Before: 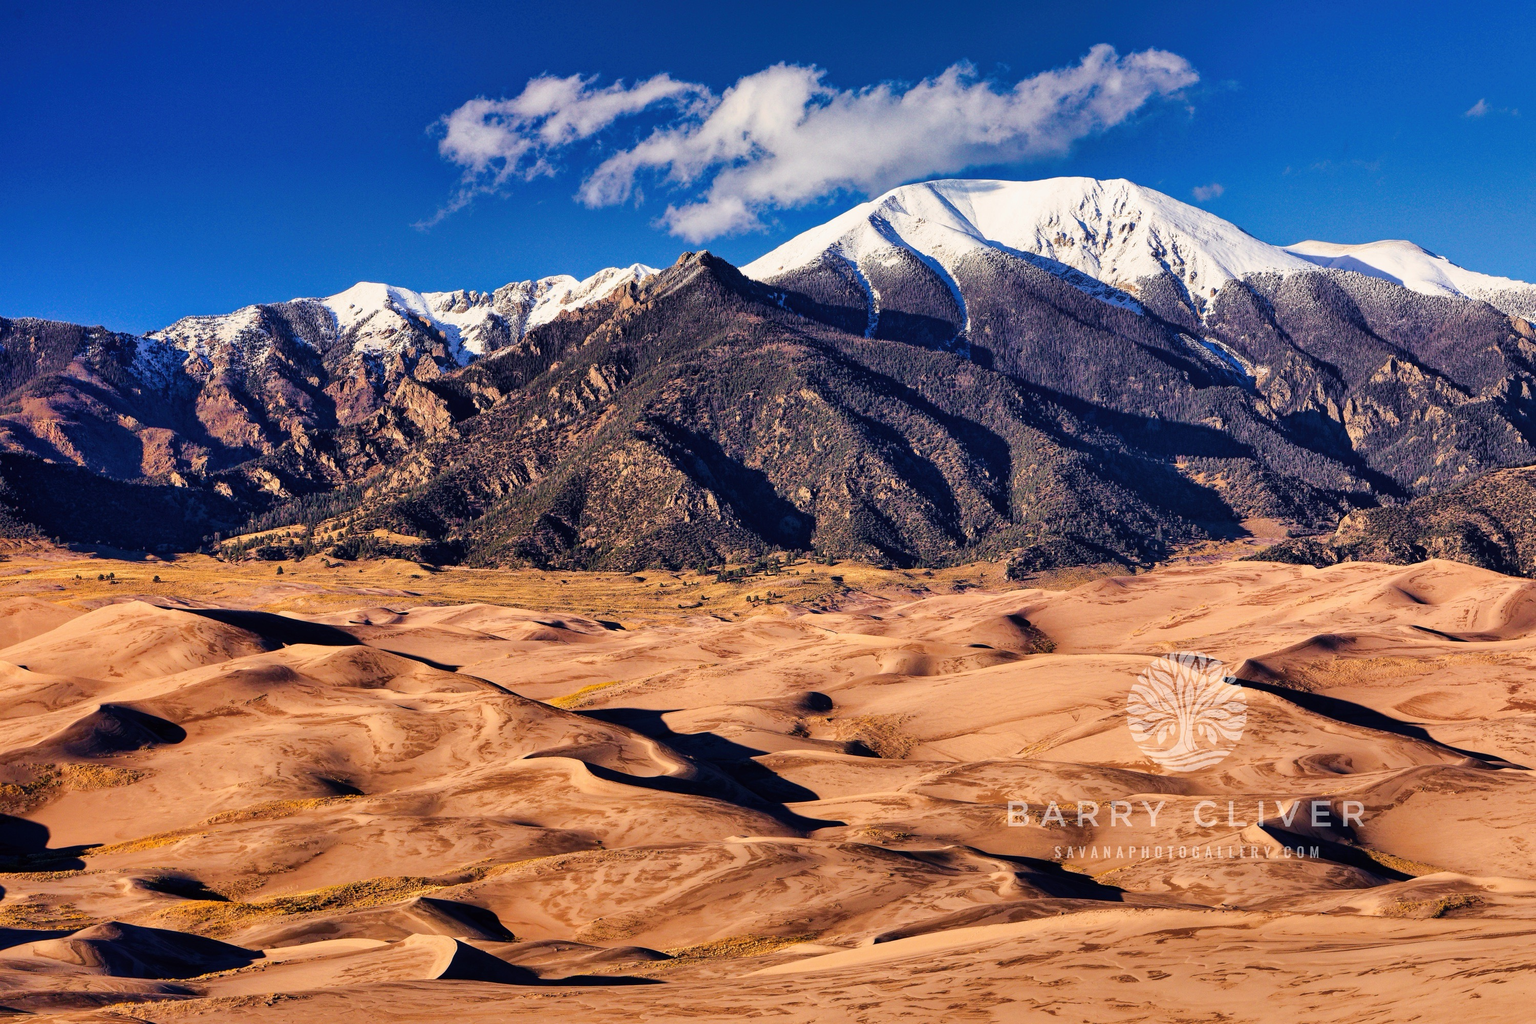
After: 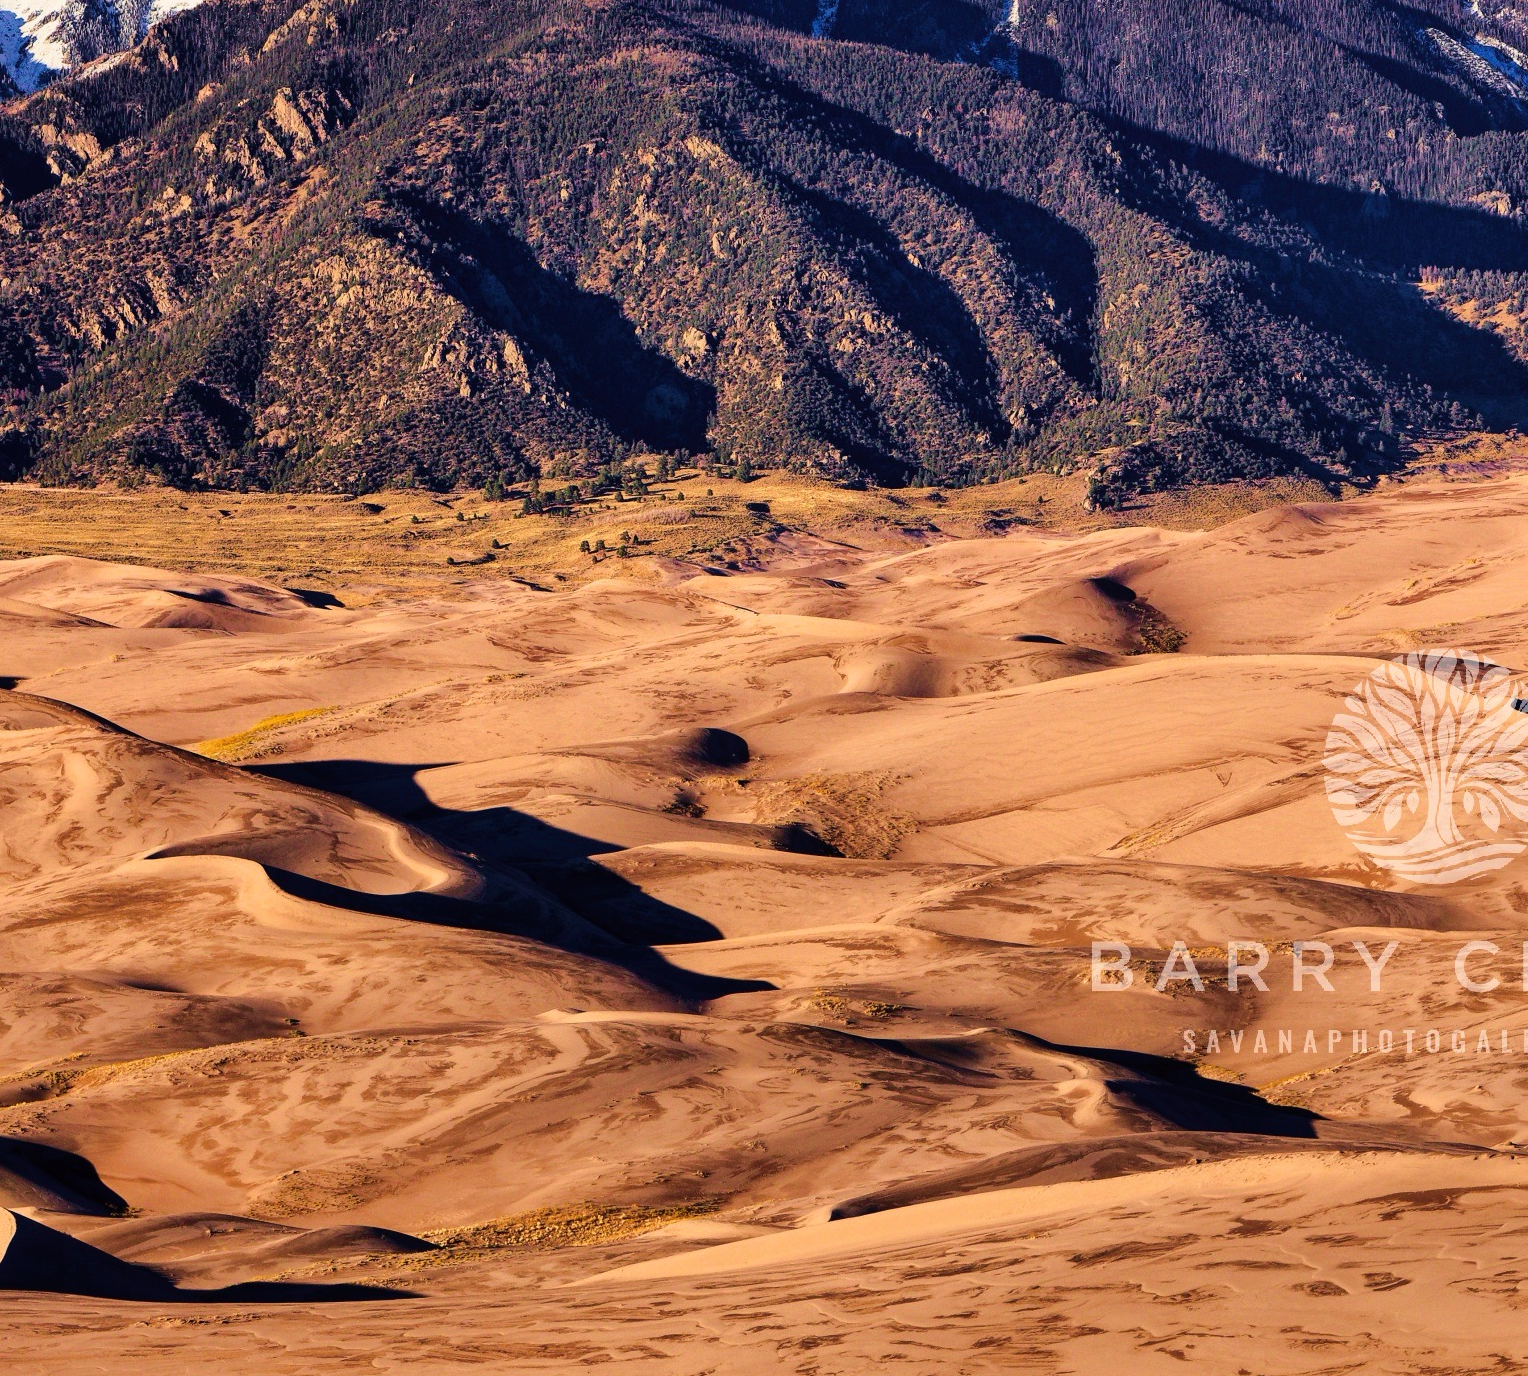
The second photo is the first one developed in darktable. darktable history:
crop and rotate: left 29.237%, top 31.152%, right 19.807%
velvia: on, module defaults
